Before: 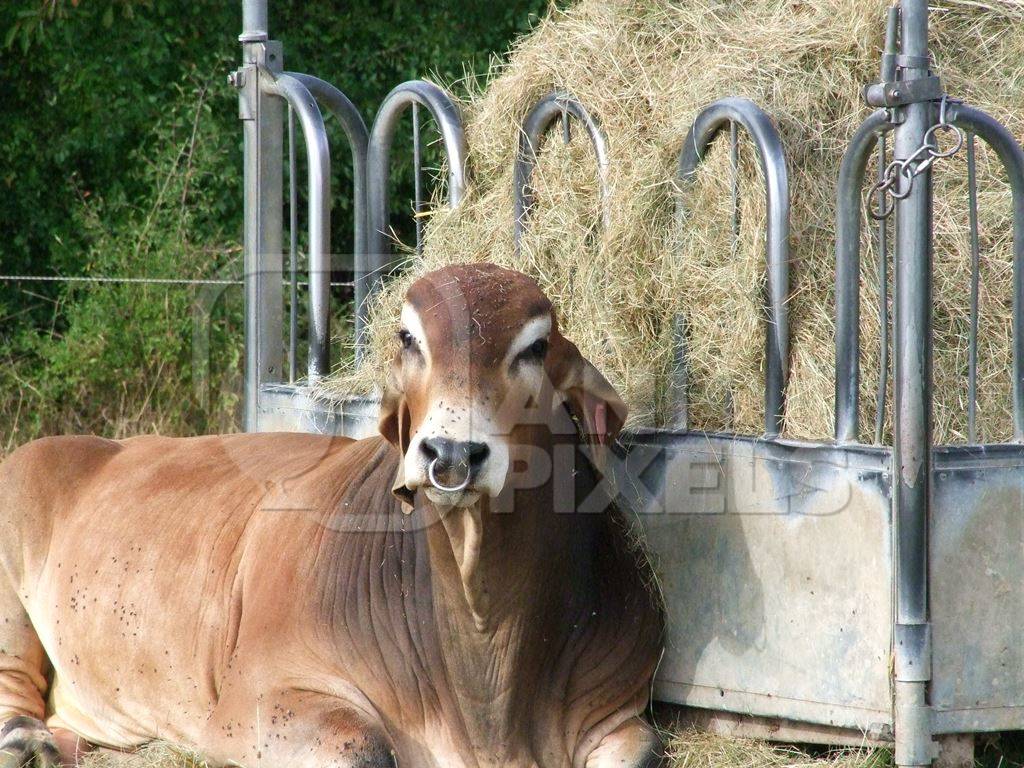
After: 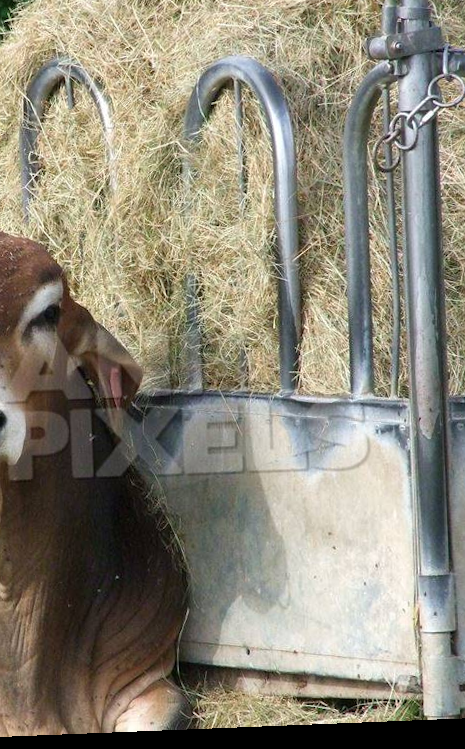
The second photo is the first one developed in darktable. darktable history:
rotate and perspective: rotation -2.29°, automatic cropping off
crop: left 47.628%, top 6.643%, right 7.874%
